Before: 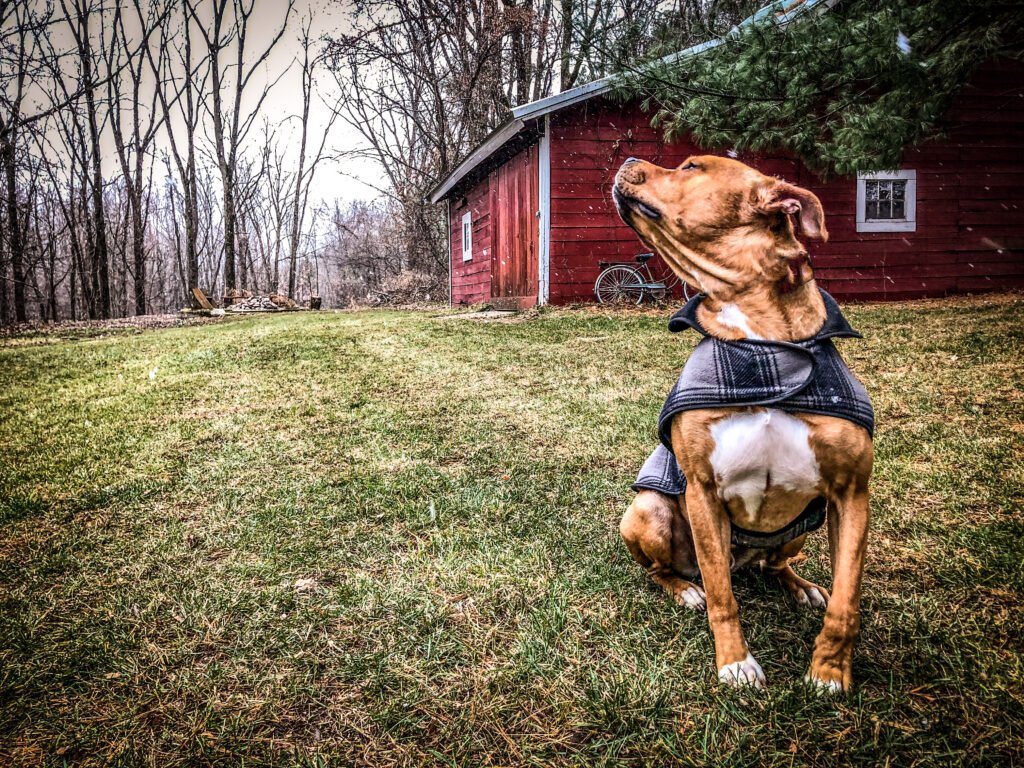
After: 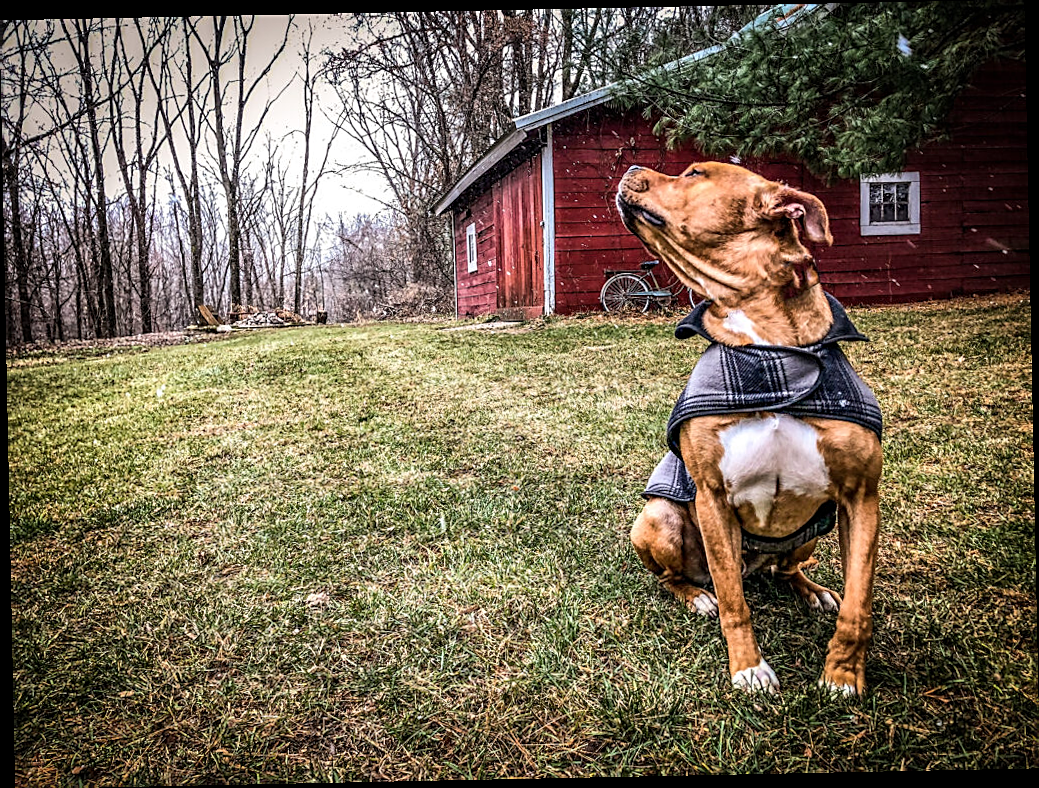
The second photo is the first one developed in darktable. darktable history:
rotate and perspective: rotation -1.17°, automatic cropping off
sharpen: on, module defaults
